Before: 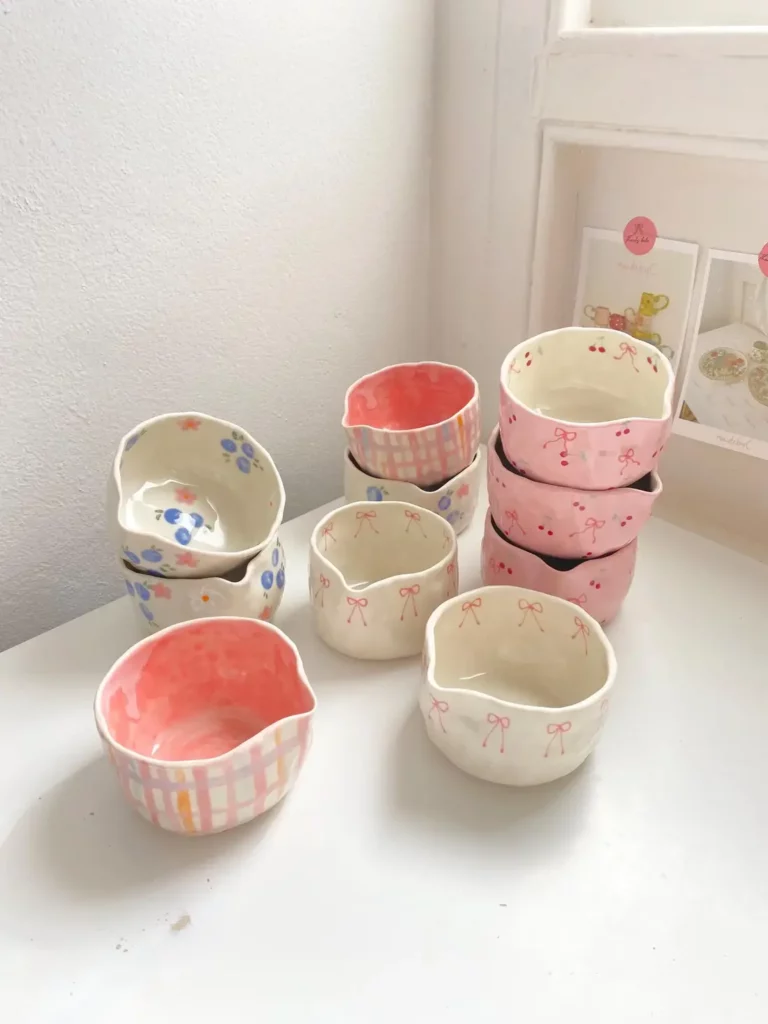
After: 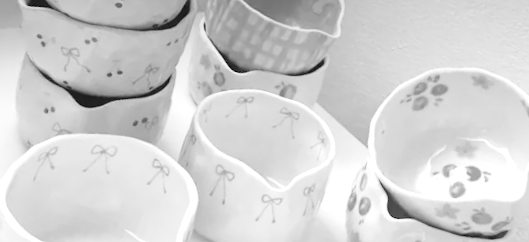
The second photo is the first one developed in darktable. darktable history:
rotate and perspective: rotation -1.68°, lens shift (vertical) -0.146, crop left 0.049, crop right 0.912, crop top 0.032, crop bottom 0.96
graduated density: density 2.02 EV, hardness 44%, rotation 0.374°, offset 8.21, hue 208.8°, saturation 97%
color correction: highlights a* -2.73, highlights b* -2.09, shadows a* 2.41, shadows b* 2.73
tone curve: curves: ch0 [(0, 0.039) (0.104, 0.094) (0.285, 0.301) (0.689, 0.764) (0.89, 0.926) (0.994, 0.971)]; ch1 [(0, 0) (0.337, 0.249) (0.437, 0.411) (0.485, 0.487) (0.515, 0.514) (0.566, 0.563) (0.641, 0.655) (1, 1)]; ch2 [(0, 0) (0.314, 0.301) (0.421, 0.411) (0.502, 0.505) (0.528, 0.54) (0.557, 0.555) (0.612, 0.583) (0.722, 0.67) (1, 1)], color space Lab, independent channels, preserve colors none
crop and rotate: angle 16.12°, top 30.835%, bottom 35.653%
monochrome: on, module defaults
exposure: exposure 0.6 EV, compensate highlight preservation false
